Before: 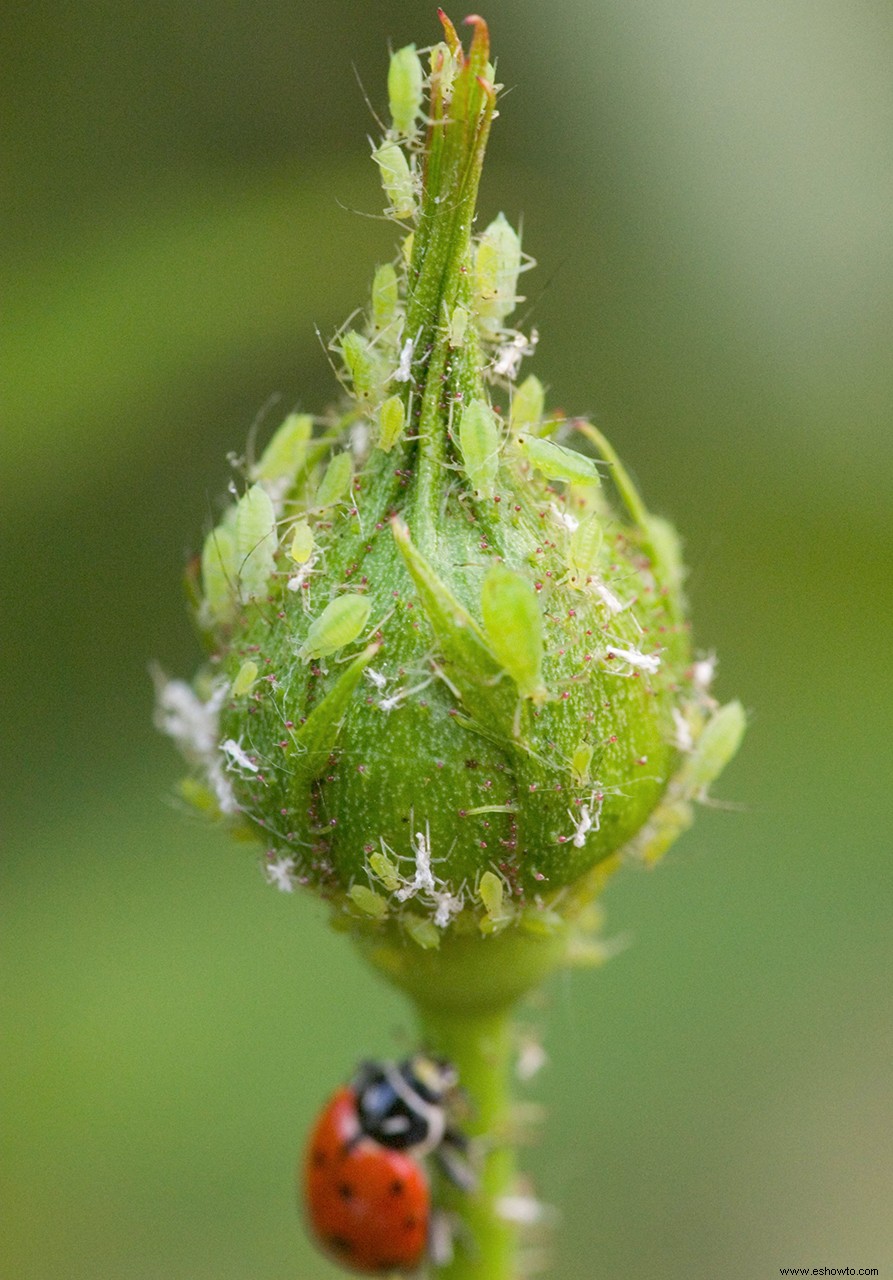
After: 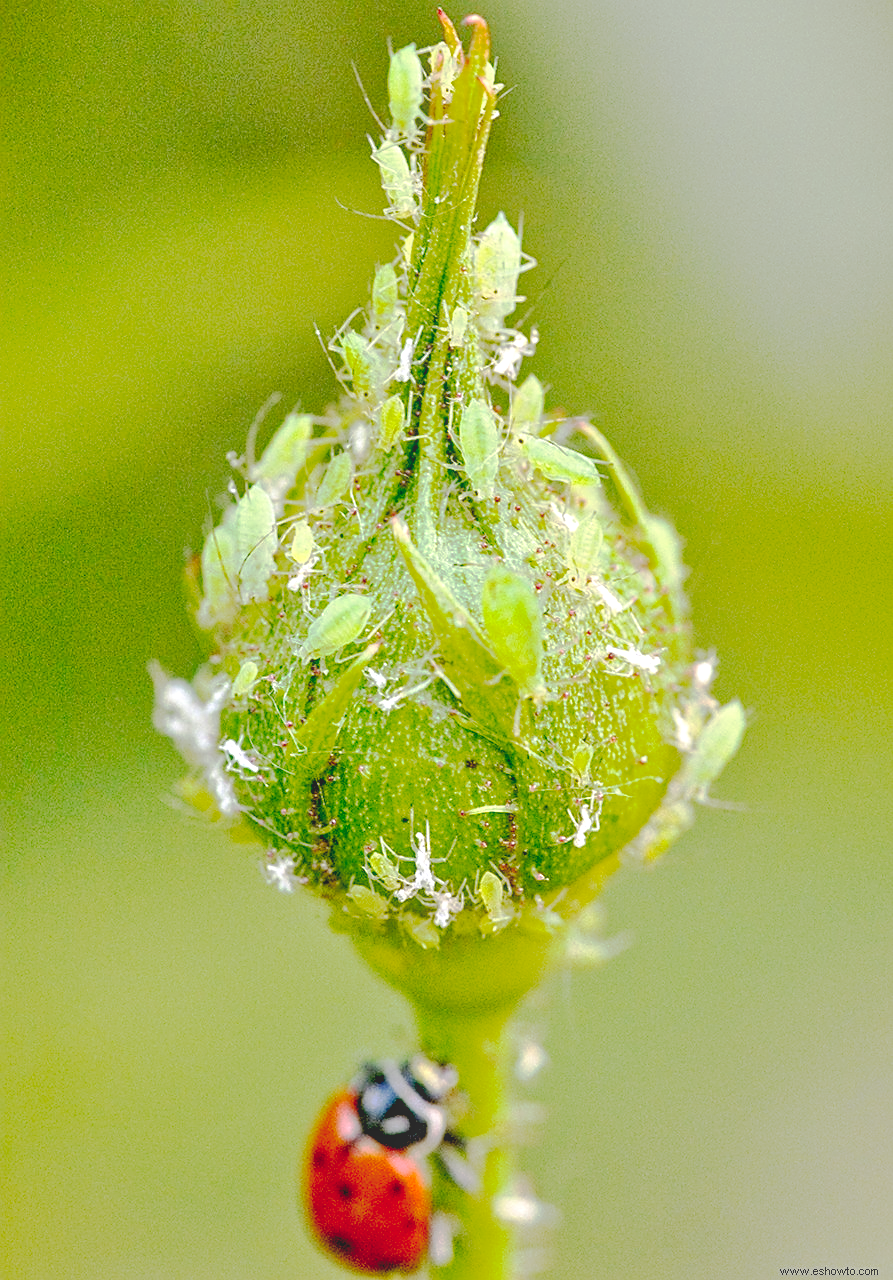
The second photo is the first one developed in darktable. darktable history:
tone equalizer: -7 EV 0.151 EV, -6 EV 0.6 EV, -5 EV 1.15 EV, -4 EV 1.35 EV, -3 EV 1.13 EV, -2 EV 0.6 EV, -1 EV 0.159 EV, luminance estimator HSV value / RGB max
local contrast: on, module defaults
sharpen: on, module defaults
base curve: curves: ch0 [(0.065, 0.026) (0.236, 0.358) (0.53, 0.546) (0.777, 0.841) (0.924, 0.992)], preserve colors none
